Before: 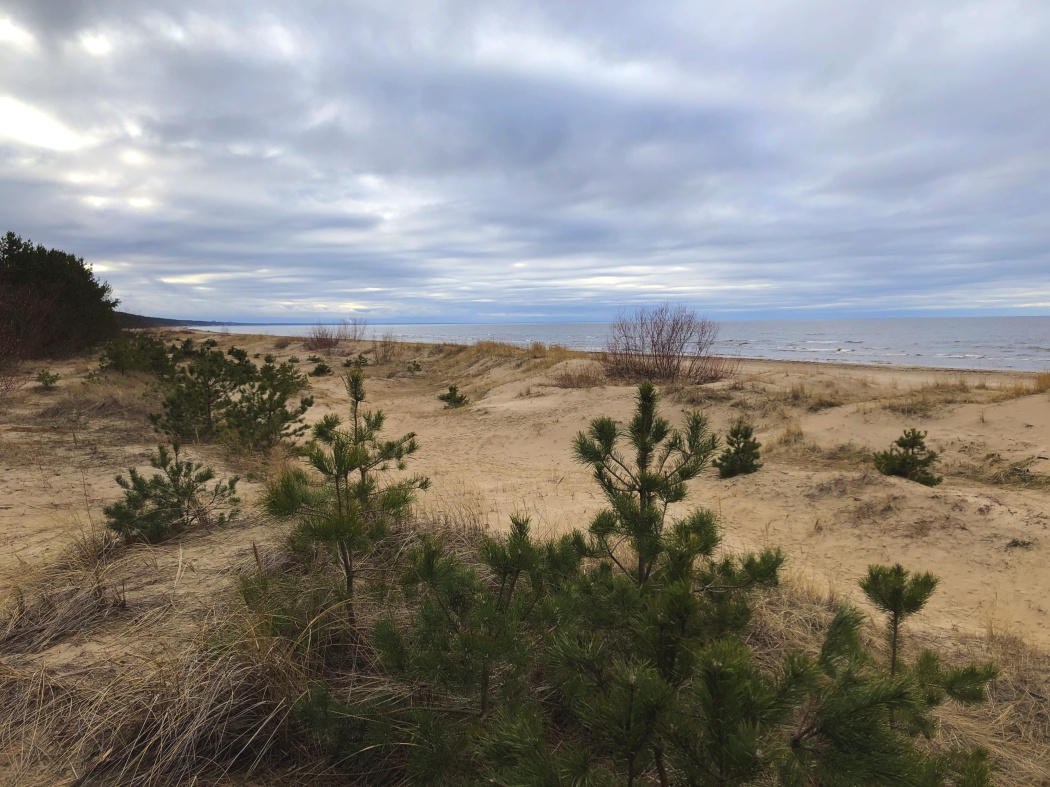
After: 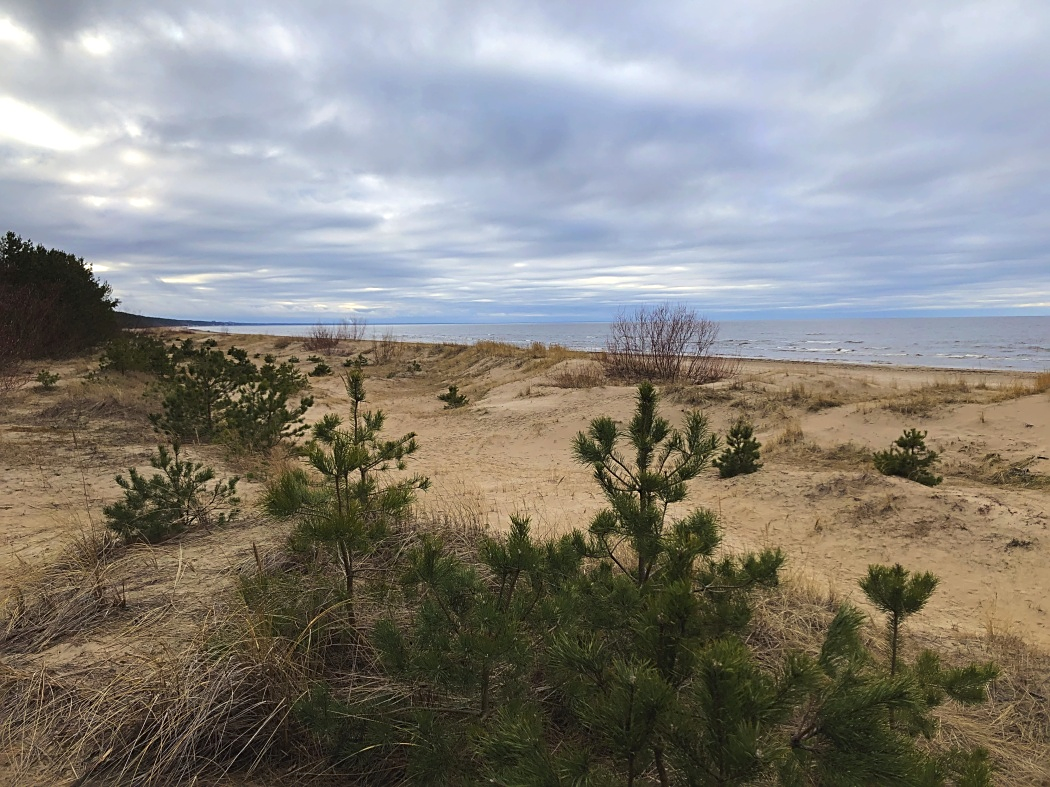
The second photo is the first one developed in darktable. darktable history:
sharpen: on, module defaults
tone equalizer: on, module defaults
color balance rgb: perceptual saturation grading › global saturation -0.437%, global vibrance 9.208%
